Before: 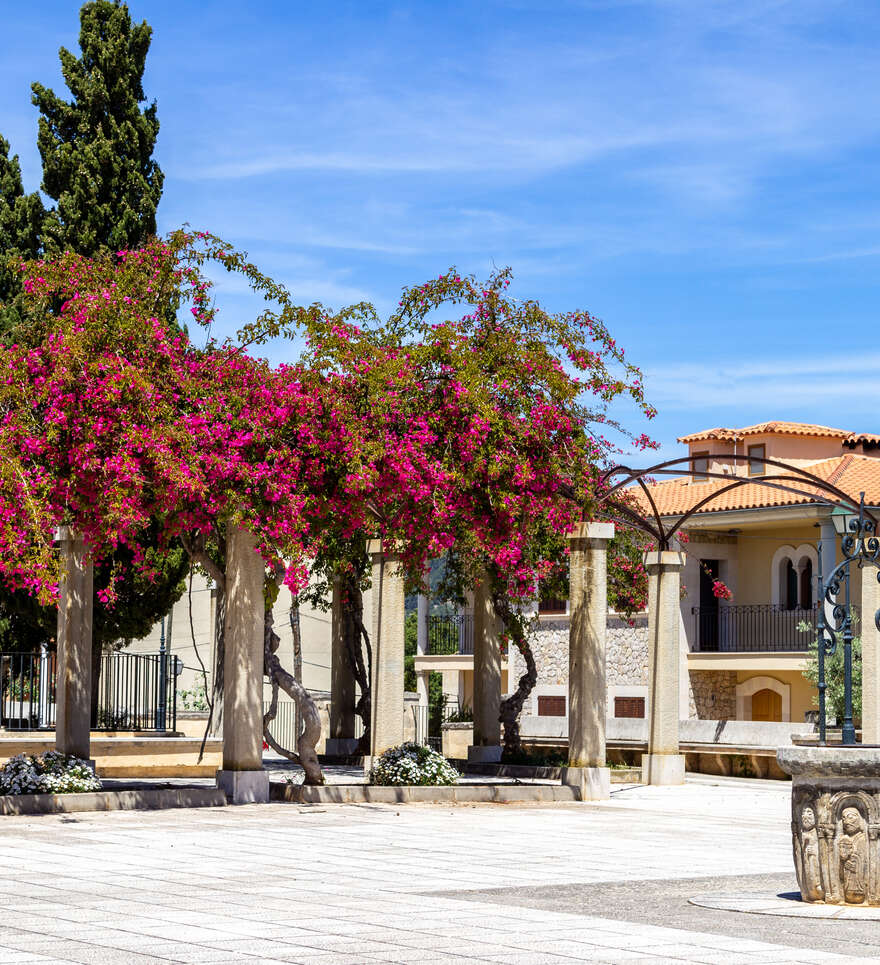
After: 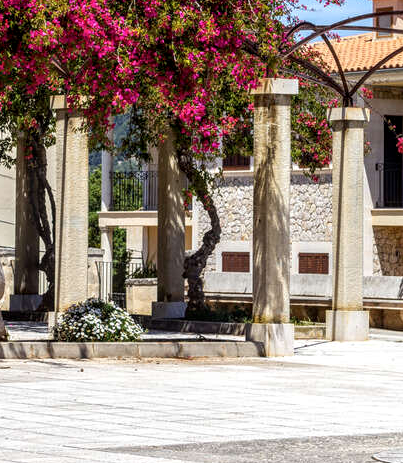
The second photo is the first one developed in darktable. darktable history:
crop: left 35.913%, top 46.054%, right 18.212%, bottom 5.964%
local contrast: detail 130%
